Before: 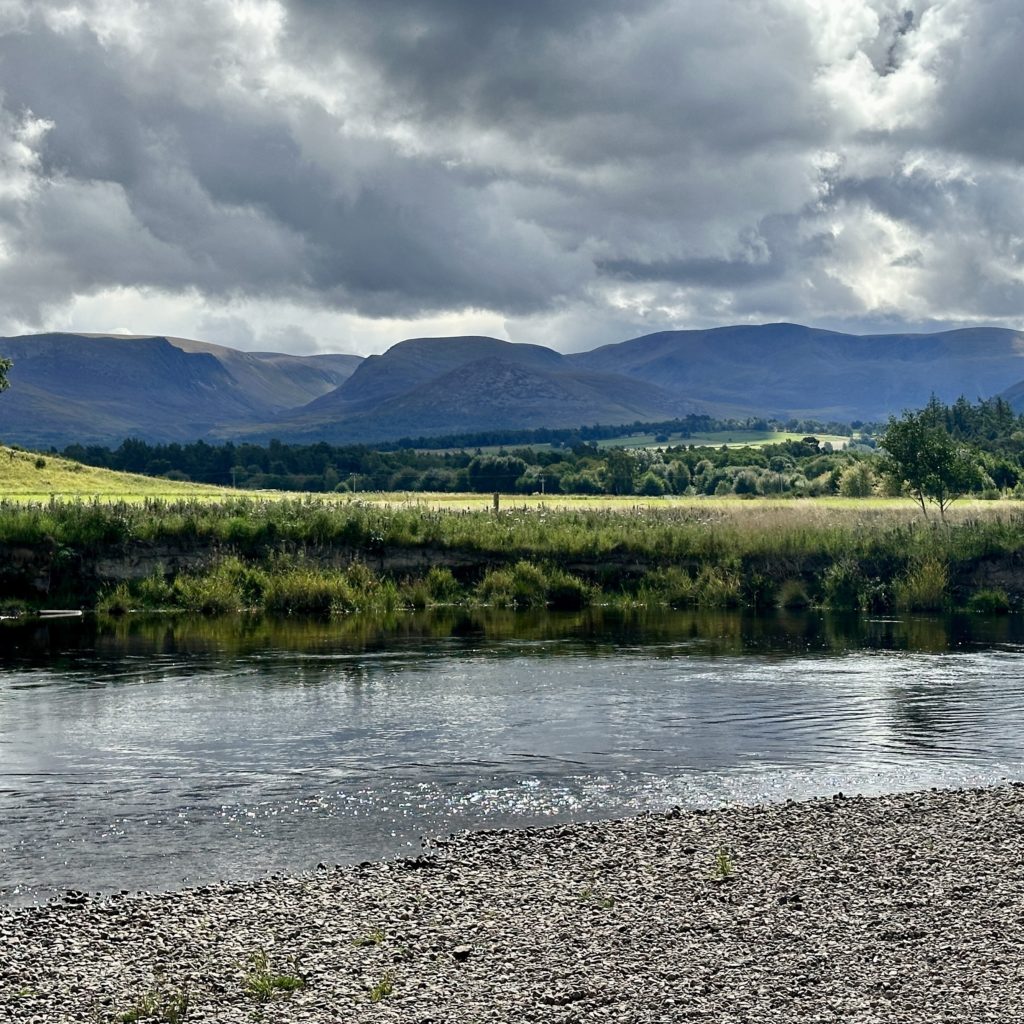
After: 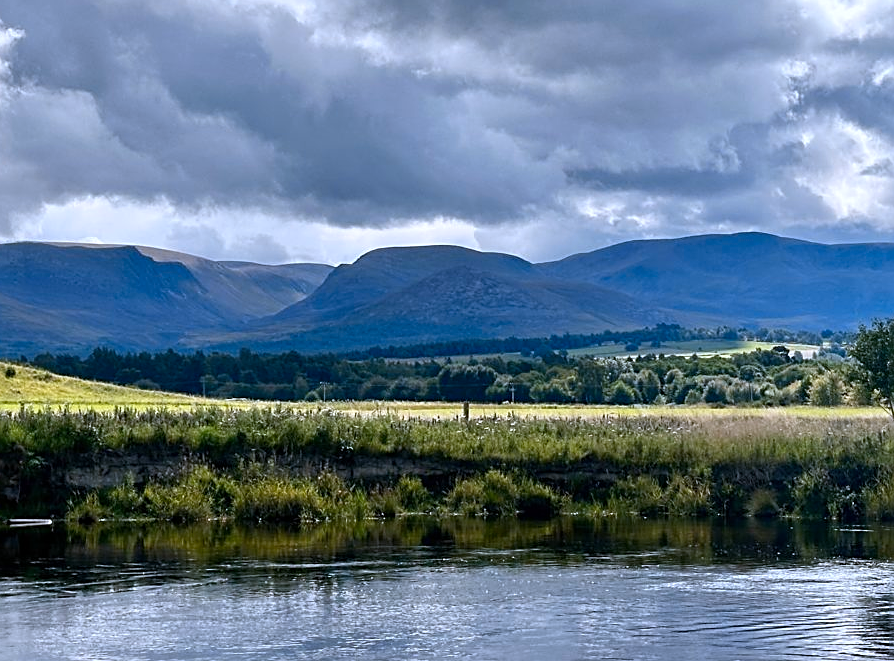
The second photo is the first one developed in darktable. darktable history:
sharpen: on, module defaults
color contrast: green-magenta contrast 0.8, blue-yellow contrast 1.1, unbound 0
color correction: highlights a* -4.18, highlights b* -10.81
crop: left 3.015%, top 8.969%, right 9.647%, bottom 26.457%
white balance: red 1.05, blue 1.072
